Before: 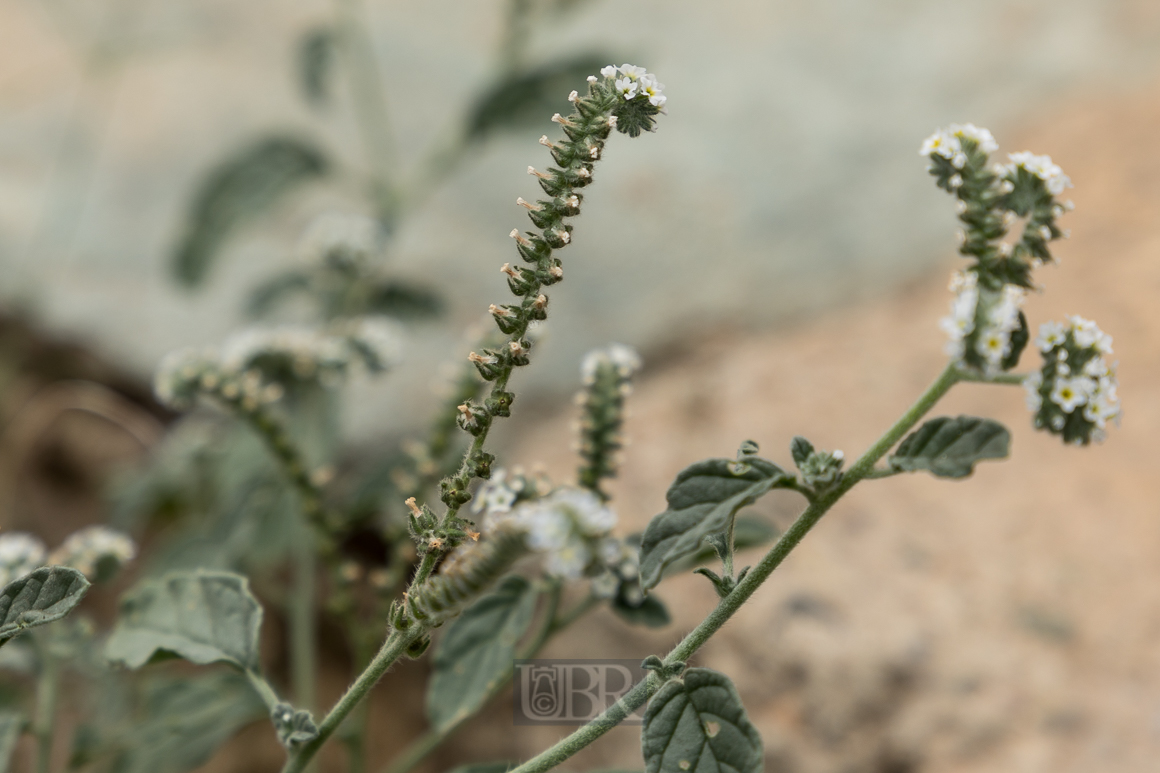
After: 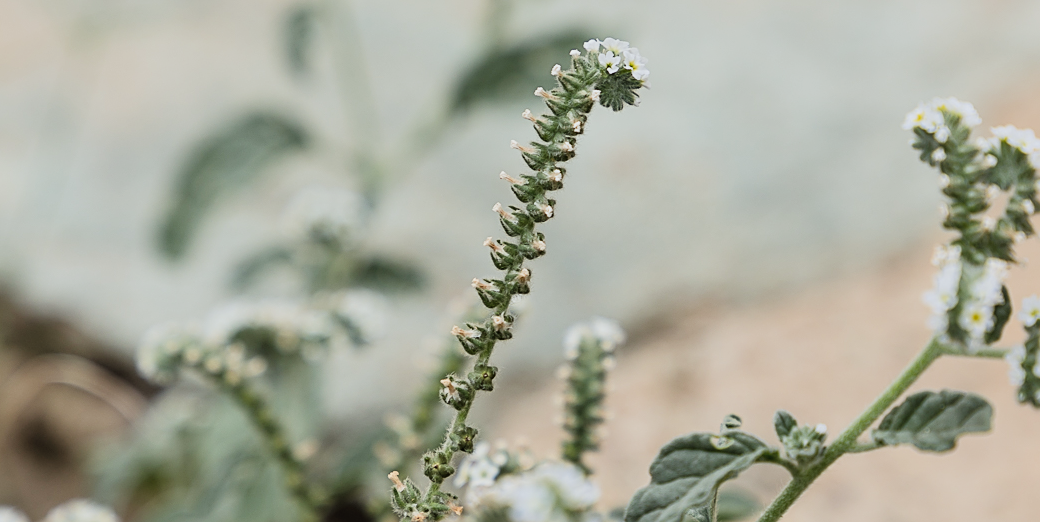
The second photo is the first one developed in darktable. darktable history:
filmic rgb: black relative exposure -7.32 EV, white relative exposure 5.09 EV, hardness 3.2
crop: left 1.509%, top 3.452%, right 7.696%, bottom 28.452%
local contrast: mode bilateral grid, contrast 15, coarseness 36, detail 105%, midtone range 0.2
exposure: black level correction -0.005, exposure 1.002 EV, compensate highlight preservation false
white balance: red 0.974, blue 1.044
sharpen: on, module defaults
shadows and highlights: shadows 35, highlights -35, soften with gaussian
